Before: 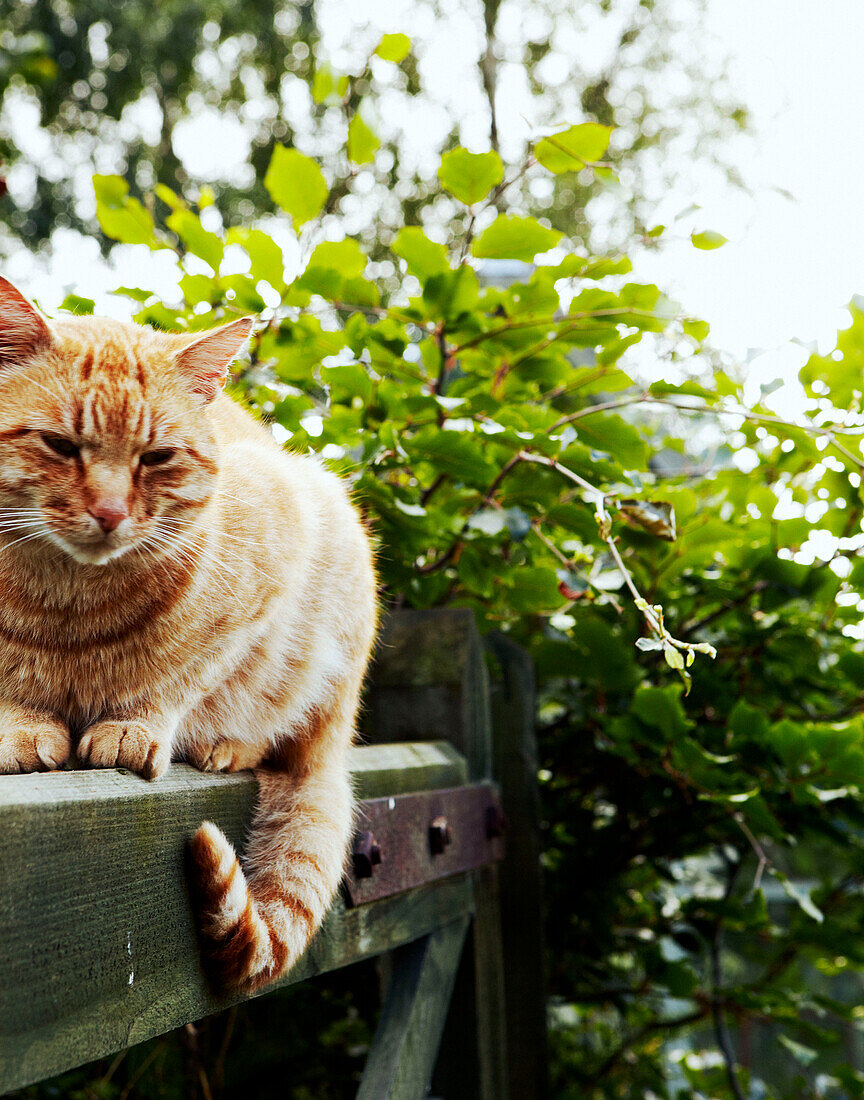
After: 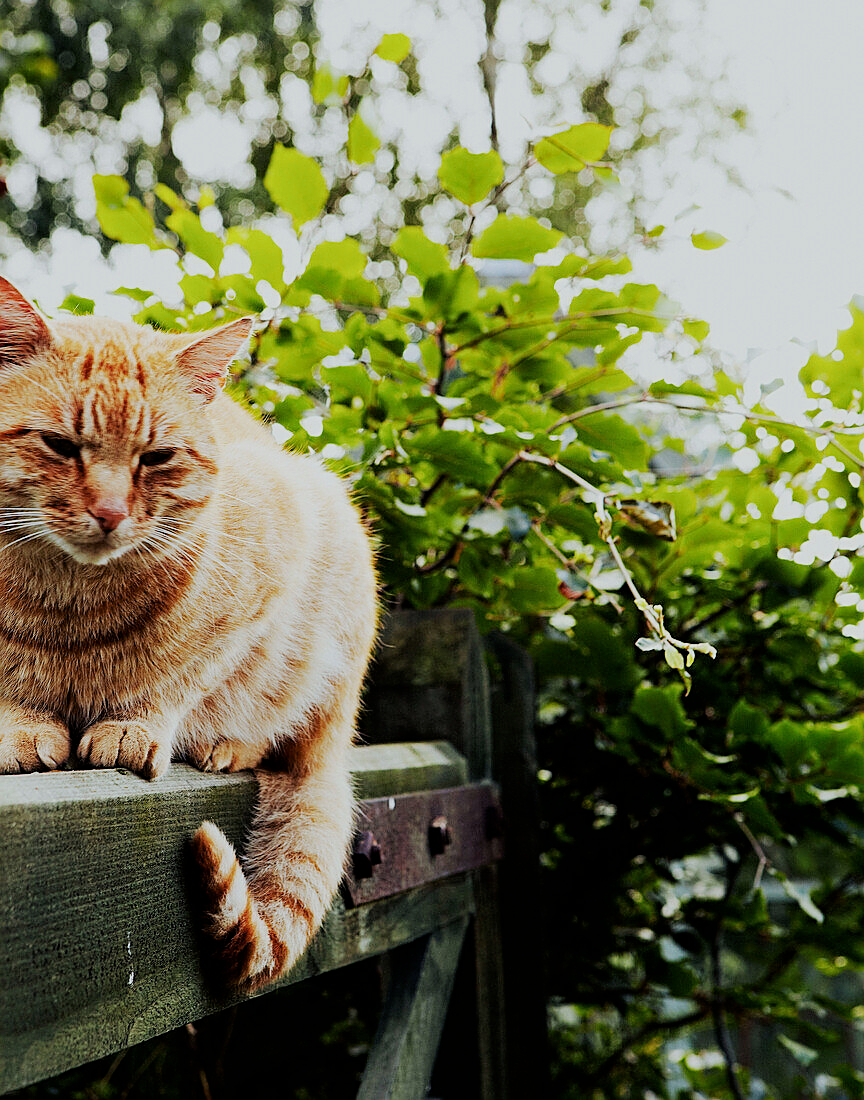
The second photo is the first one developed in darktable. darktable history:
sharpen: on, module defaults
filmic rgb: black relative exposure -7.86 EV, white relative exposure 4.26 EV, hardness 3.84
